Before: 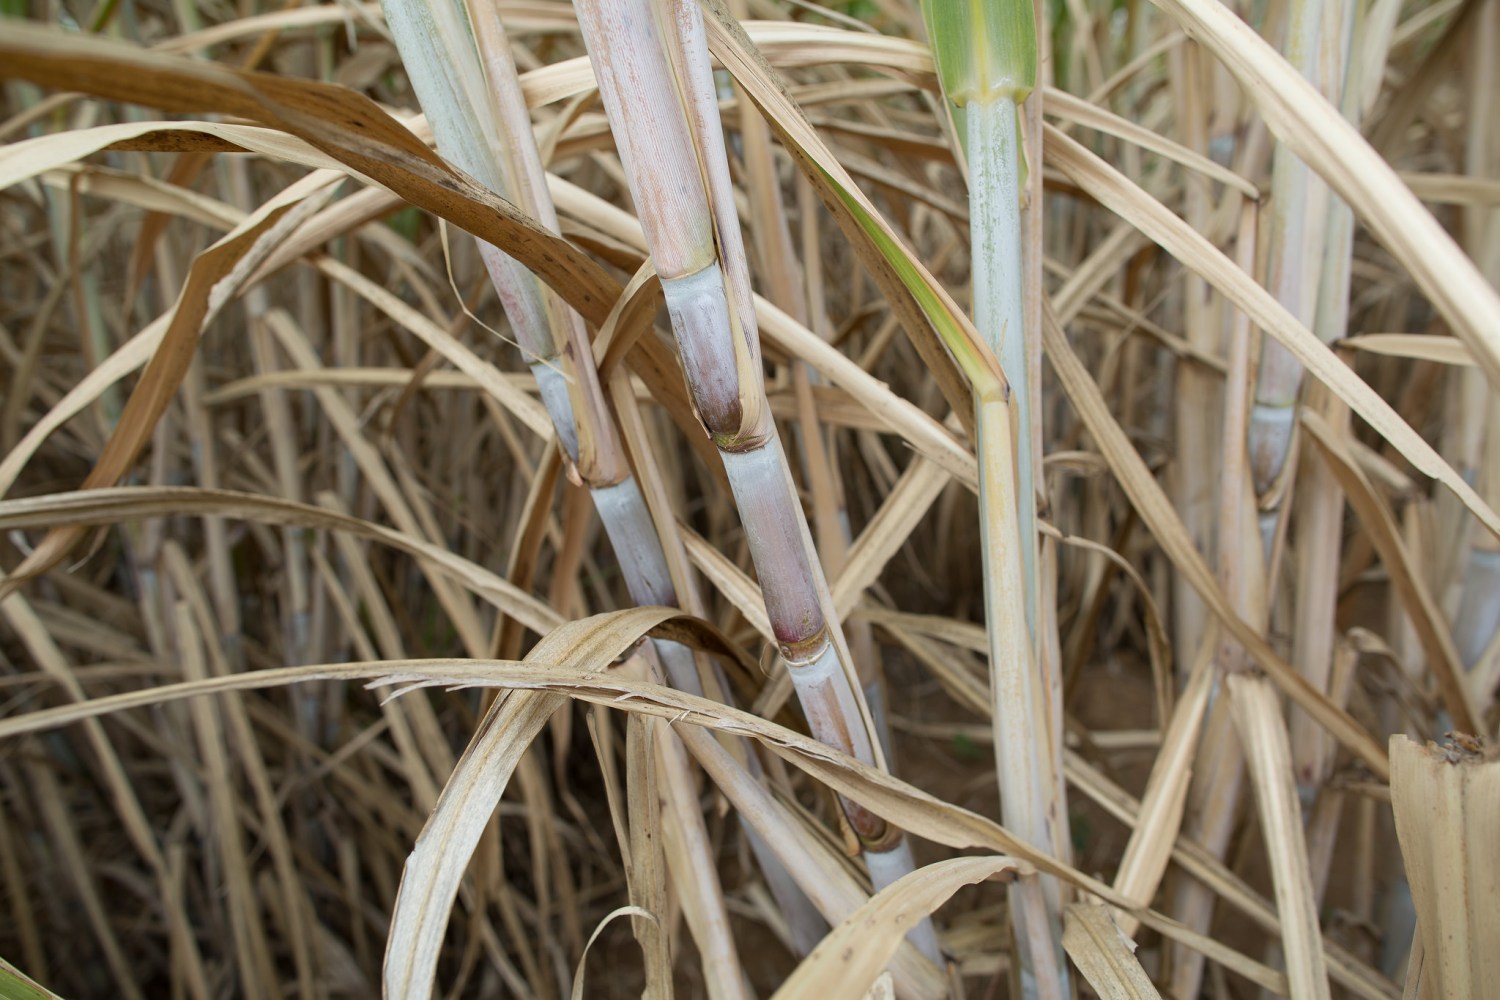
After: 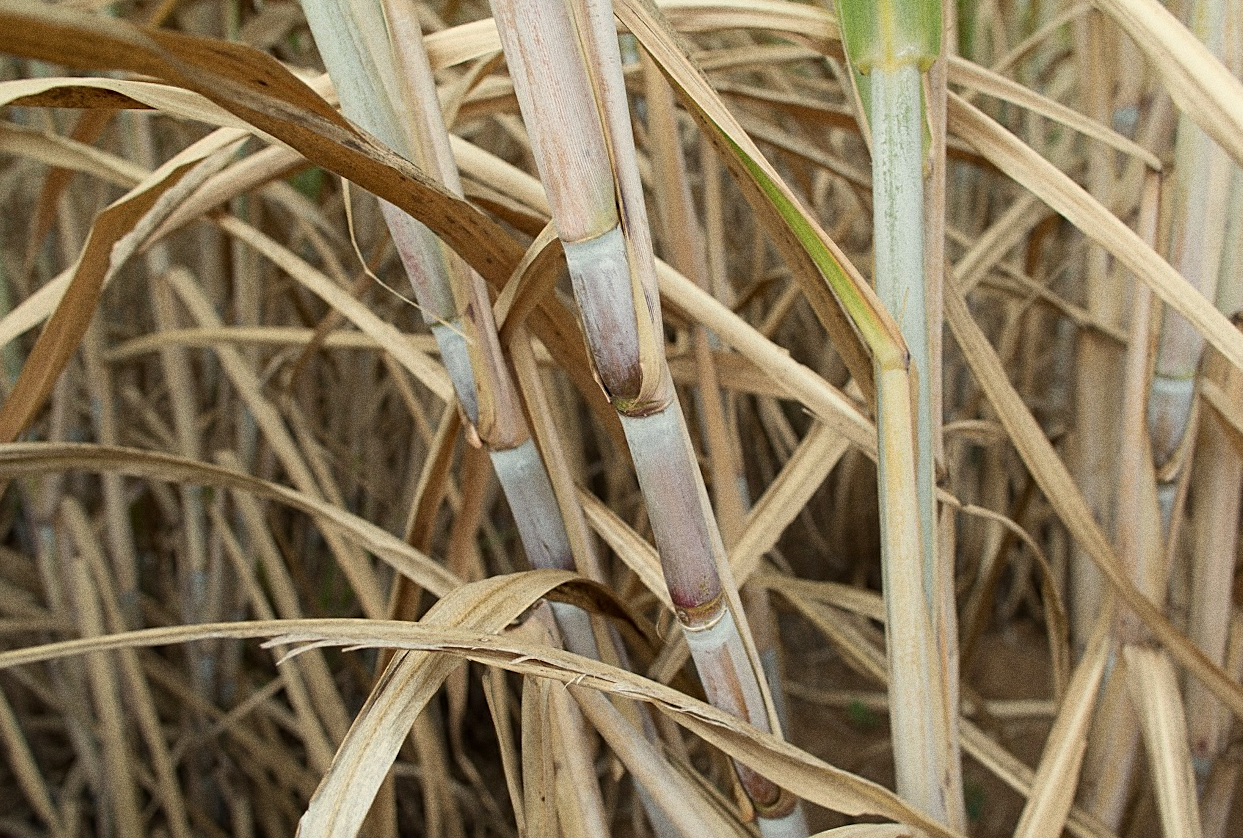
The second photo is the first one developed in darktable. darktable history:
white balance: red 1.029, blue 0.92
crop and rotate: left 7.196%, top 4.574%, right 10.605%, bottom 13.178%
grain: coarseness 0.09 ISO, strength 40%
rotate and perspective: rotation 0.8°, automatic cropping off
sharpen: on, module defaults
